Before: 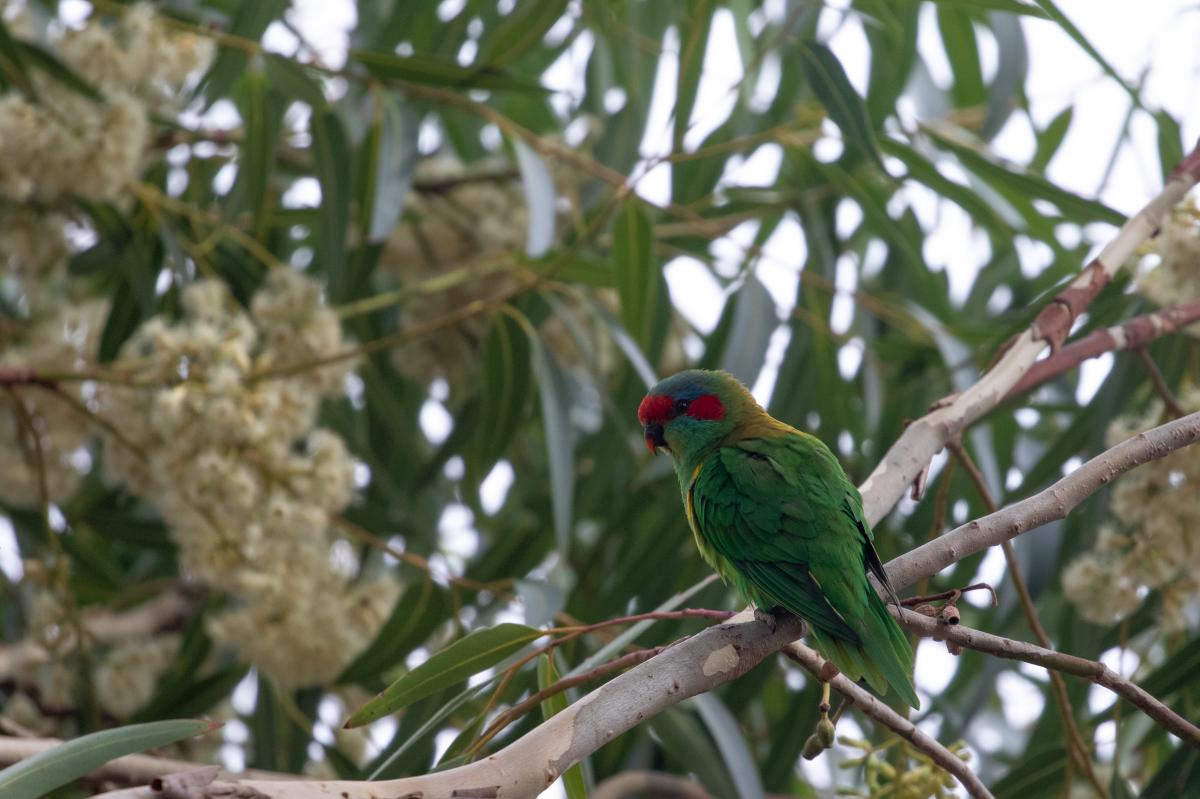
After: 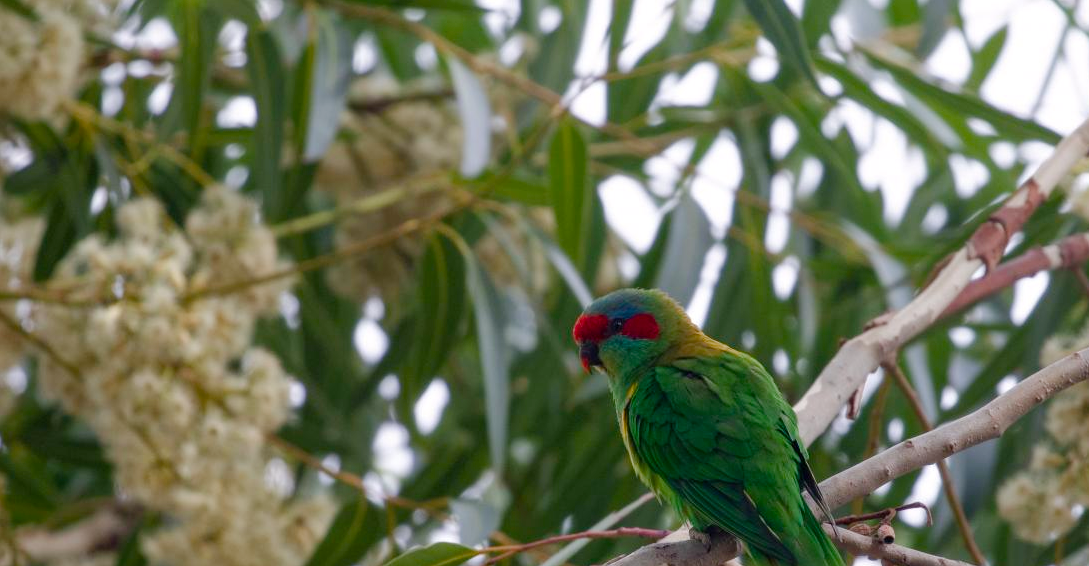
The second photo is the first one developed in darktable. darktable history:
crop: left 5.436%, top 10.174%, right 3.757%, bottom 18.89%
color balance rgb: highlights gain › chroma 0.264%, highlights gain › hue 331.02°, perceptual saturation grading › global saturation 20%, perceptual saturation grading › highlights -50.219%, perceptual saturation grading › shadows 31.068%, perceptual brilliance grading › mid-tones 10.06%, perceptual brilliance grading › shadows 15.396%
